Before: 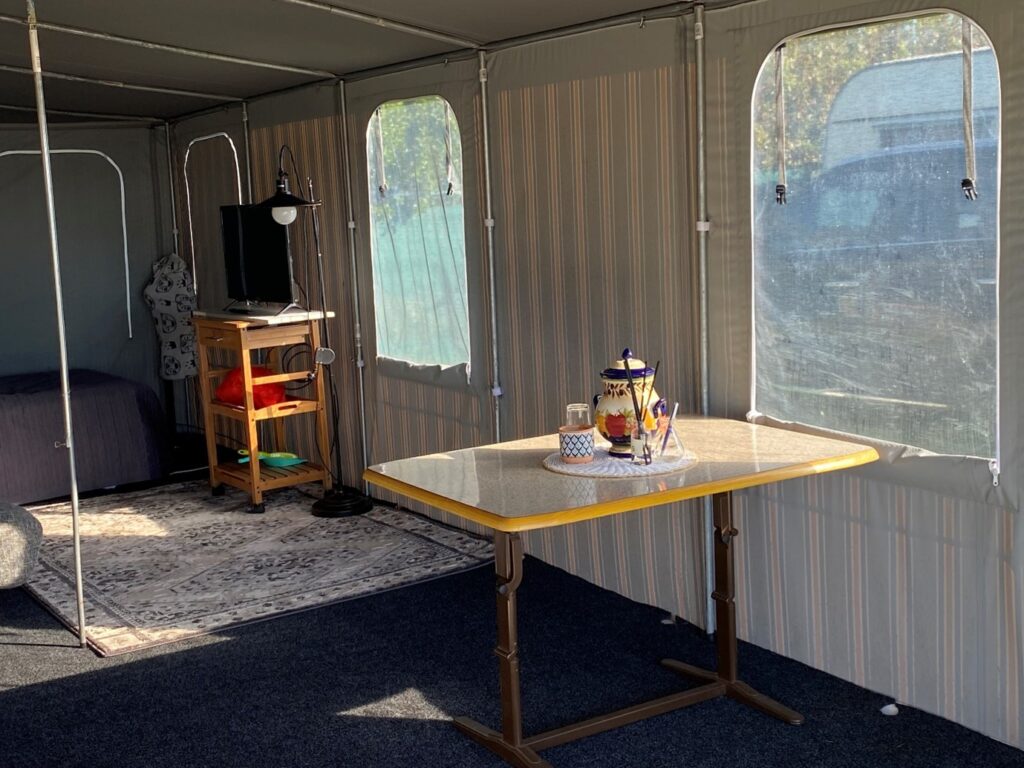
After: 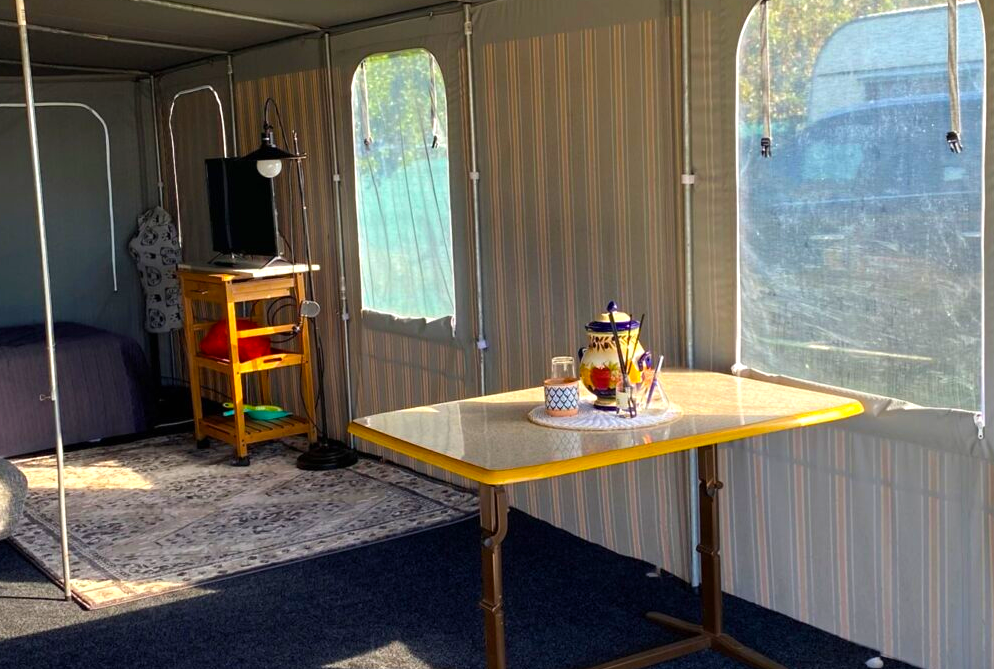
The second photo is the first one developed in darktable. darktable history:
color balance rgb: perceptual saturation grading › global saturation 36%, perceptual brilliance grading › global brilliance 10%, global vibrance 20%
exposure: black level correction 0, compensate exposure bias true, compensate highlight preservation false
crop: left 1.507%, top 6.147%, right 1.379%, bottom 6.637%
